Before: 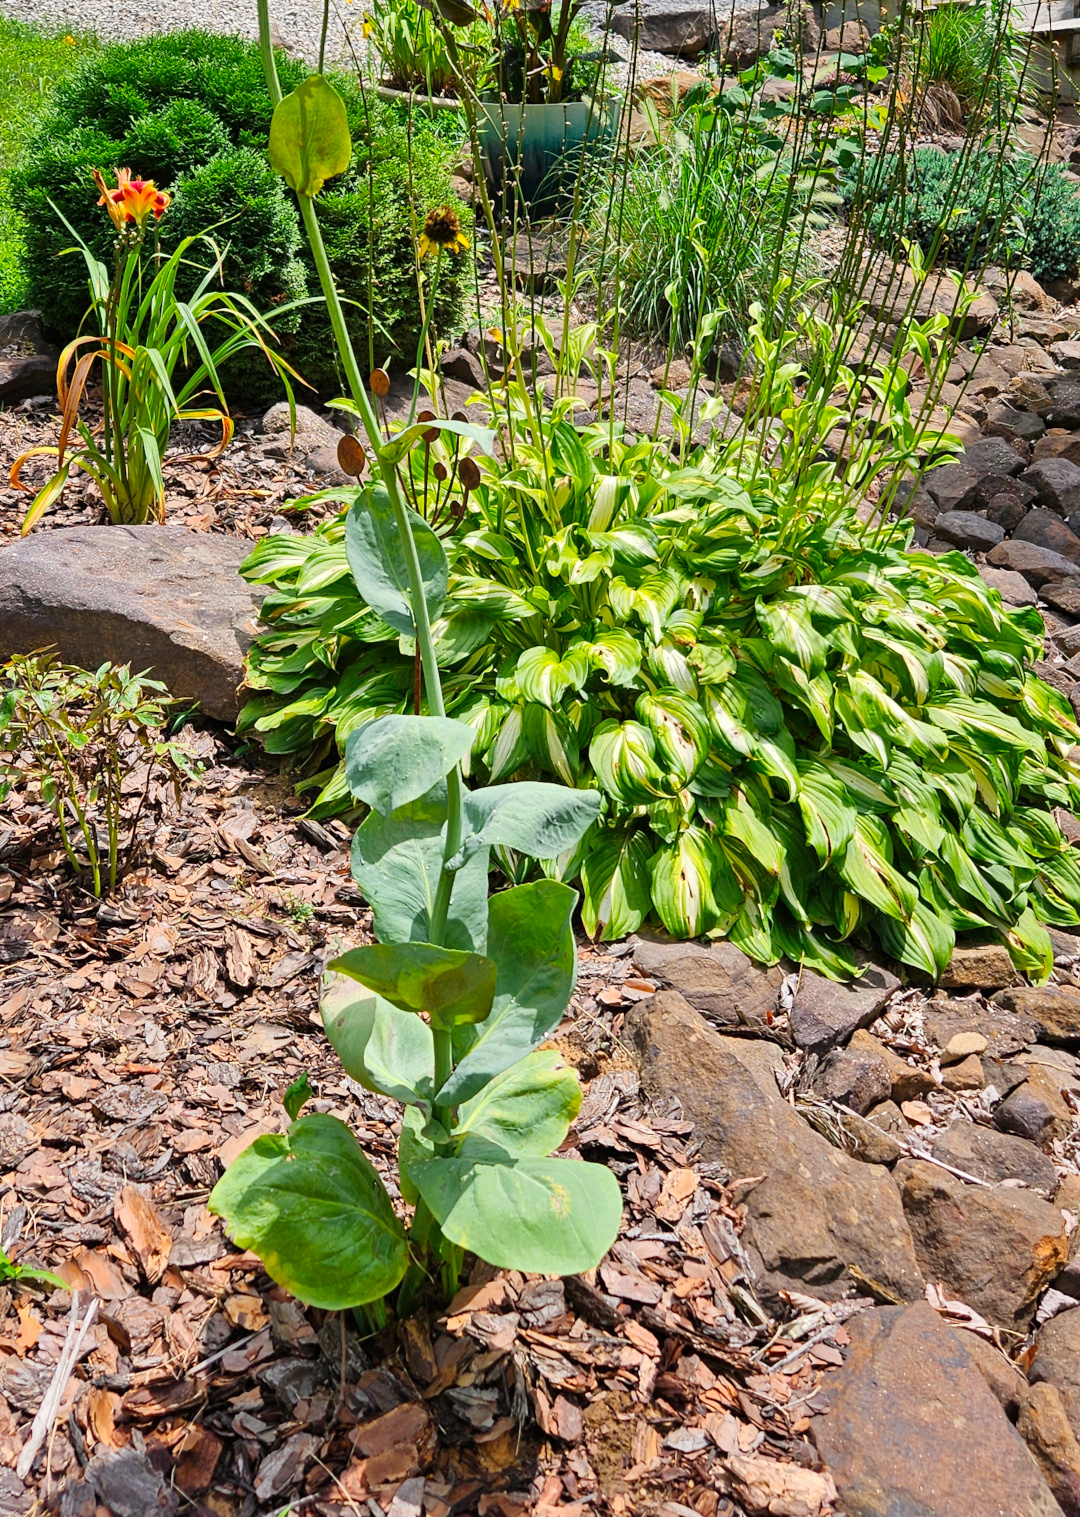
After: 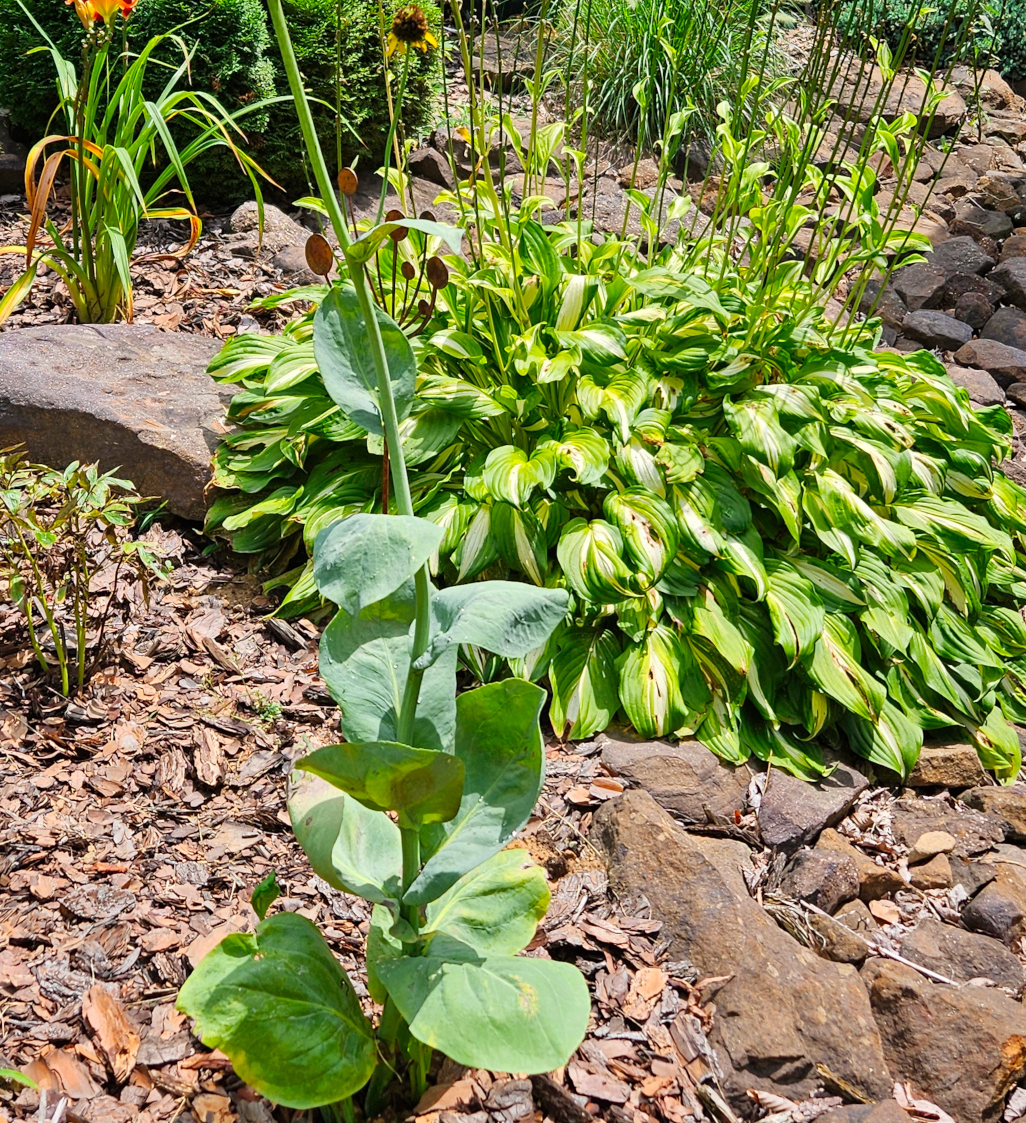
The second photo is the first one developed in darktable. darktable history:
white balance: emerald 1
crop and rotate: left 2.991%, top 13.302%, right 1.981%, bottom 12.636%
